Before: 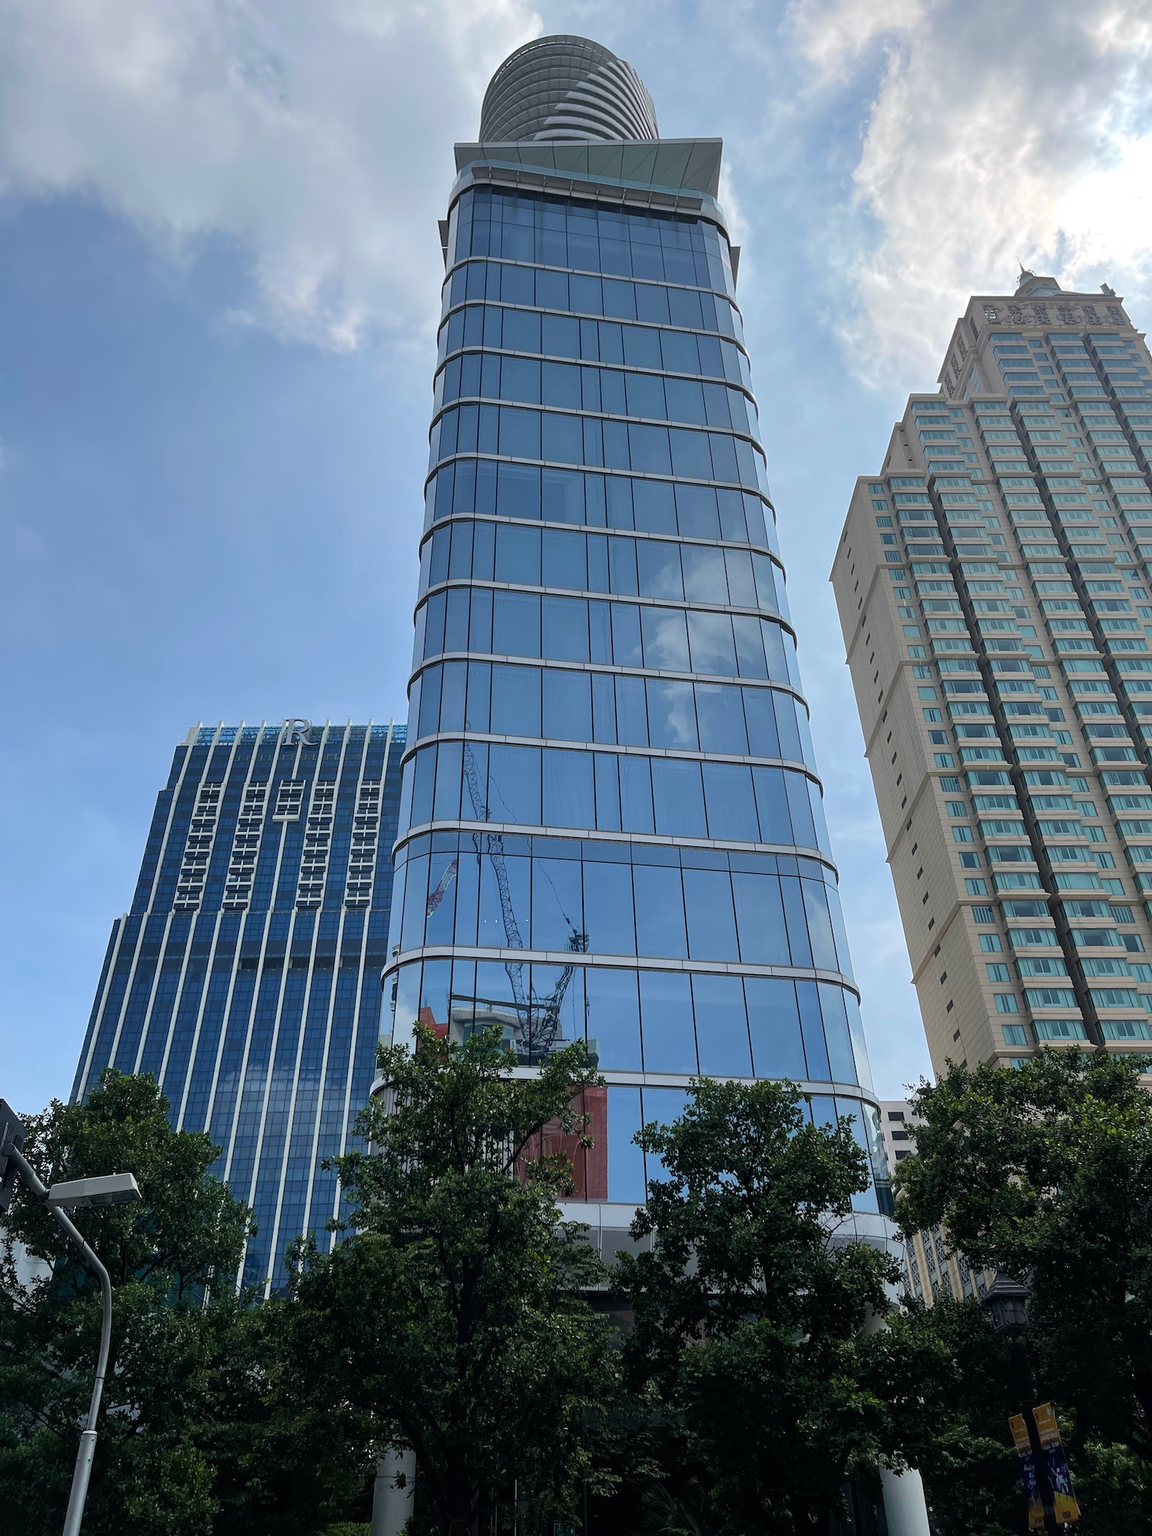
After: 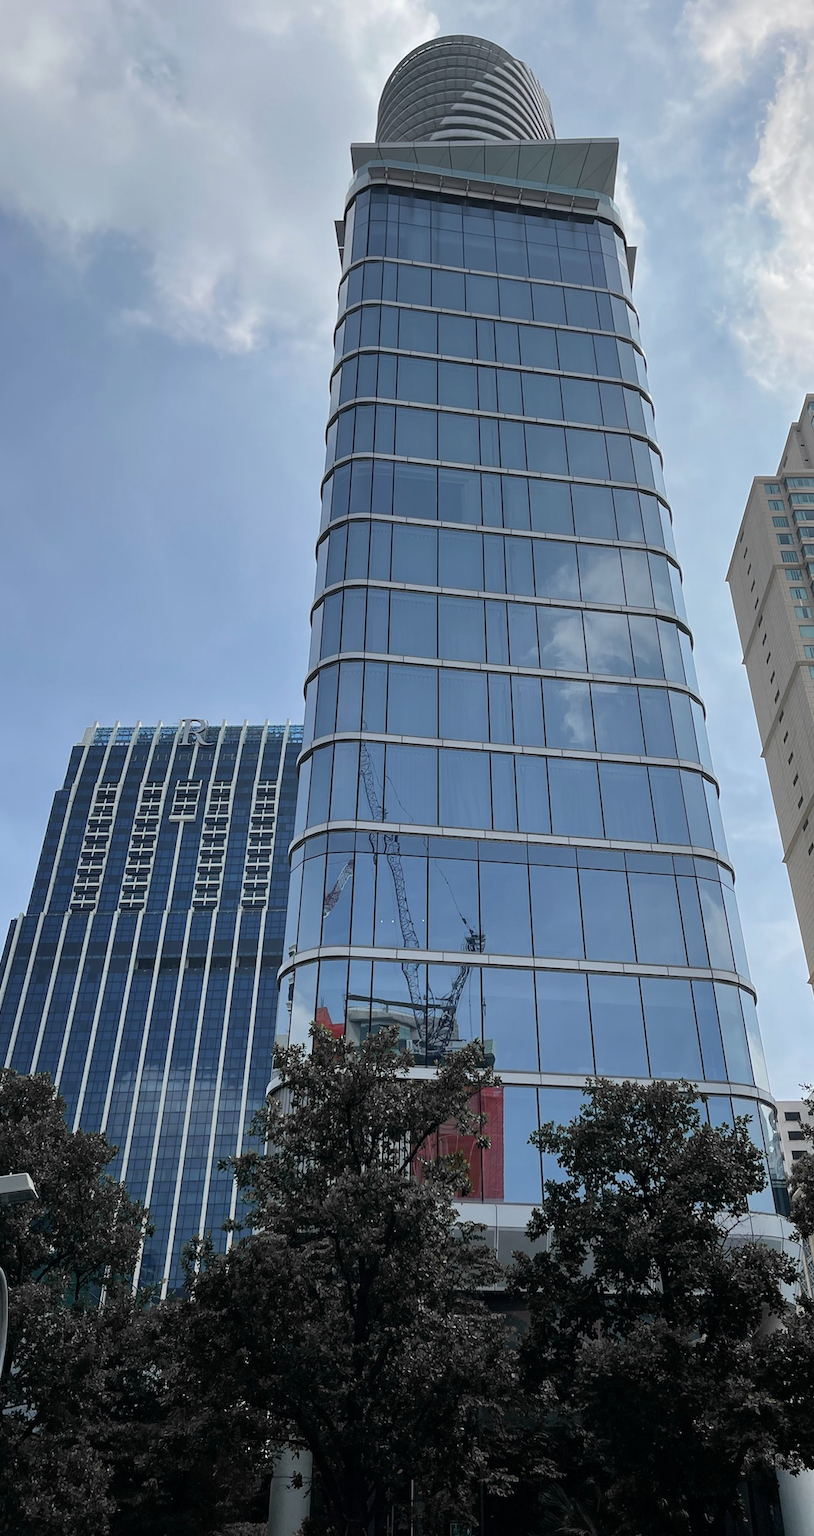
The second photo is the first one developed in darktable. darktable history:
color zones: curves: ch1 [(0, 0.679) (0.143, 0.647) (0.286, 0.261) (0.378, -0.011) (0.571, 0.396) (0.714, 0.399) (0.857, 0.406) (1, 0.679)]
crop and rotate: left 9.061%, right 20.142%
